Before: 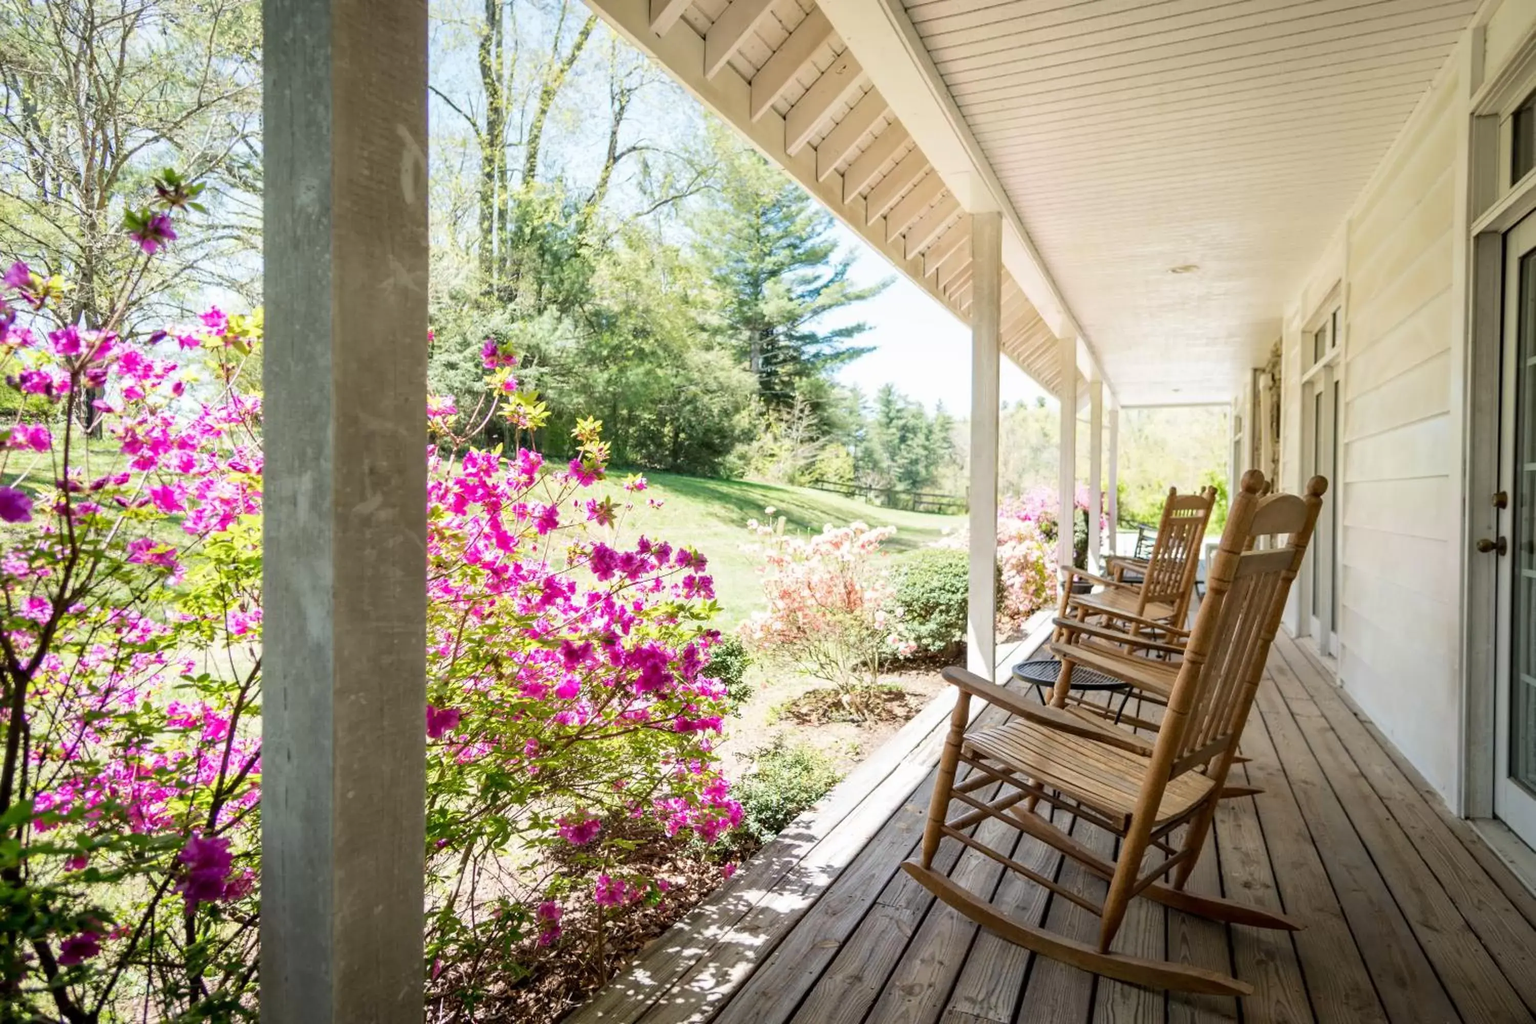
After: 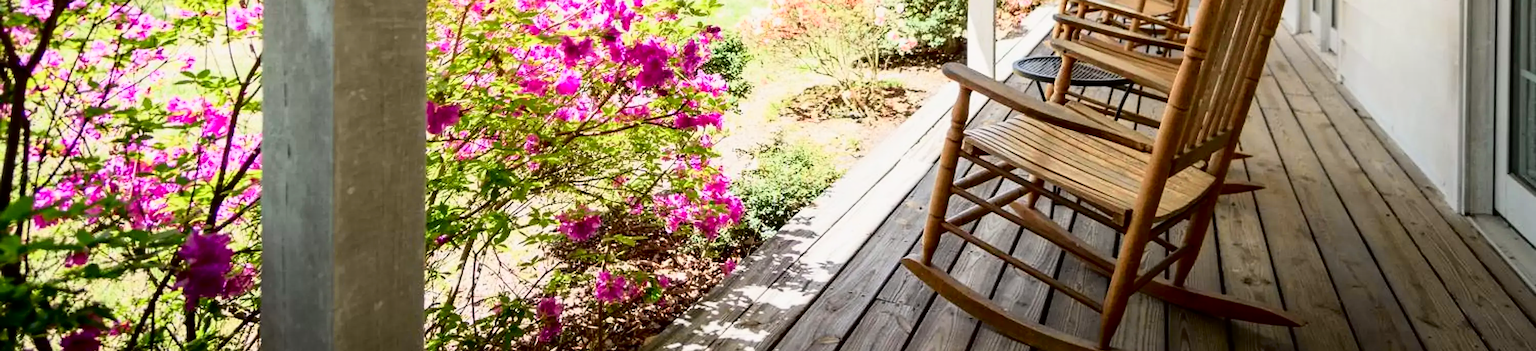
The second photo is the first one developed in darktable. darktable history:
crop and rotate: top 59.037%, bottom 6.663%
sharpen: radius 1.561, amount 0.373, threshold 1.392
shadows and highlights: shadows -29.27, highlights 30.42
tone curve: curves: ch0 [(0, 0) (0.128, 0.068) (0.292, 0.274) (0.46, 0.482) (0.653, 0.717) (0.819, 0.869) (0.998, 0.969)]; ch1 [(0, 0) (0.384, 0.365) (0.463, 0.45) (0.486, 0.486) (0.503, 0.504) (0.517, 0.517) (0.549, 0.572) (0.583, 0.615) (0.672, 0.699) (0.774, 0.817) (1, 1)]; ch2 [(0, 0) (0.374, 0.344) (0.446, 0.443) (0.494, 0.5) (0.527, 0.529) (0.565, 0.591) (0.644, 0.682) (1, 1)], color space Lab, independent channels, preserve colors none
